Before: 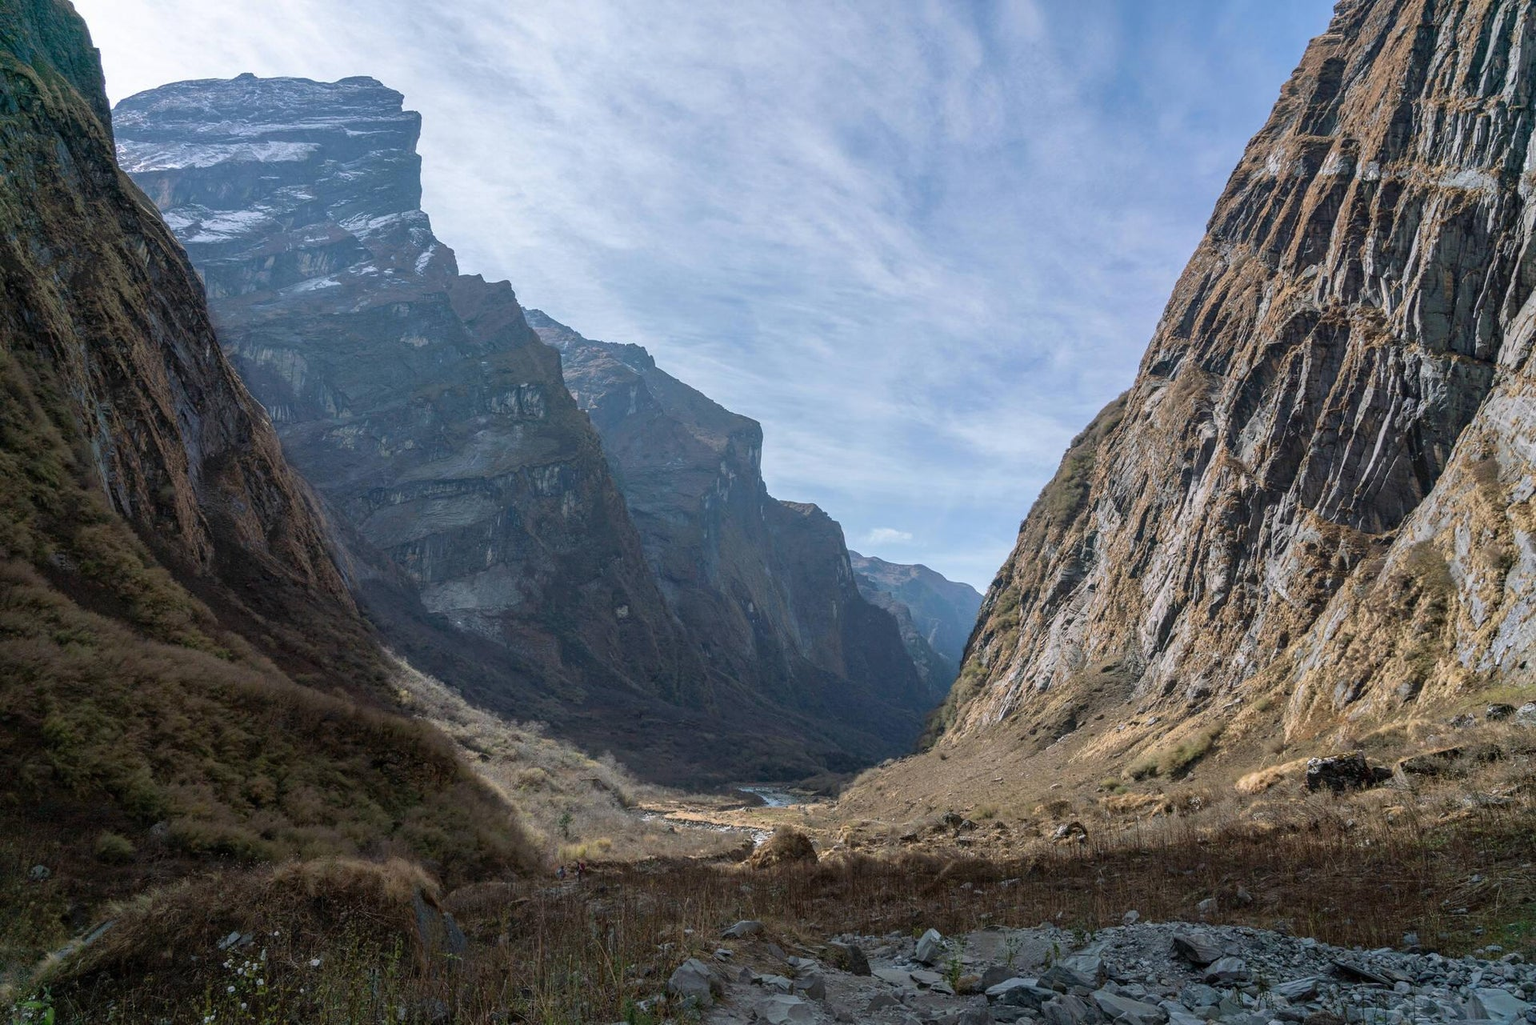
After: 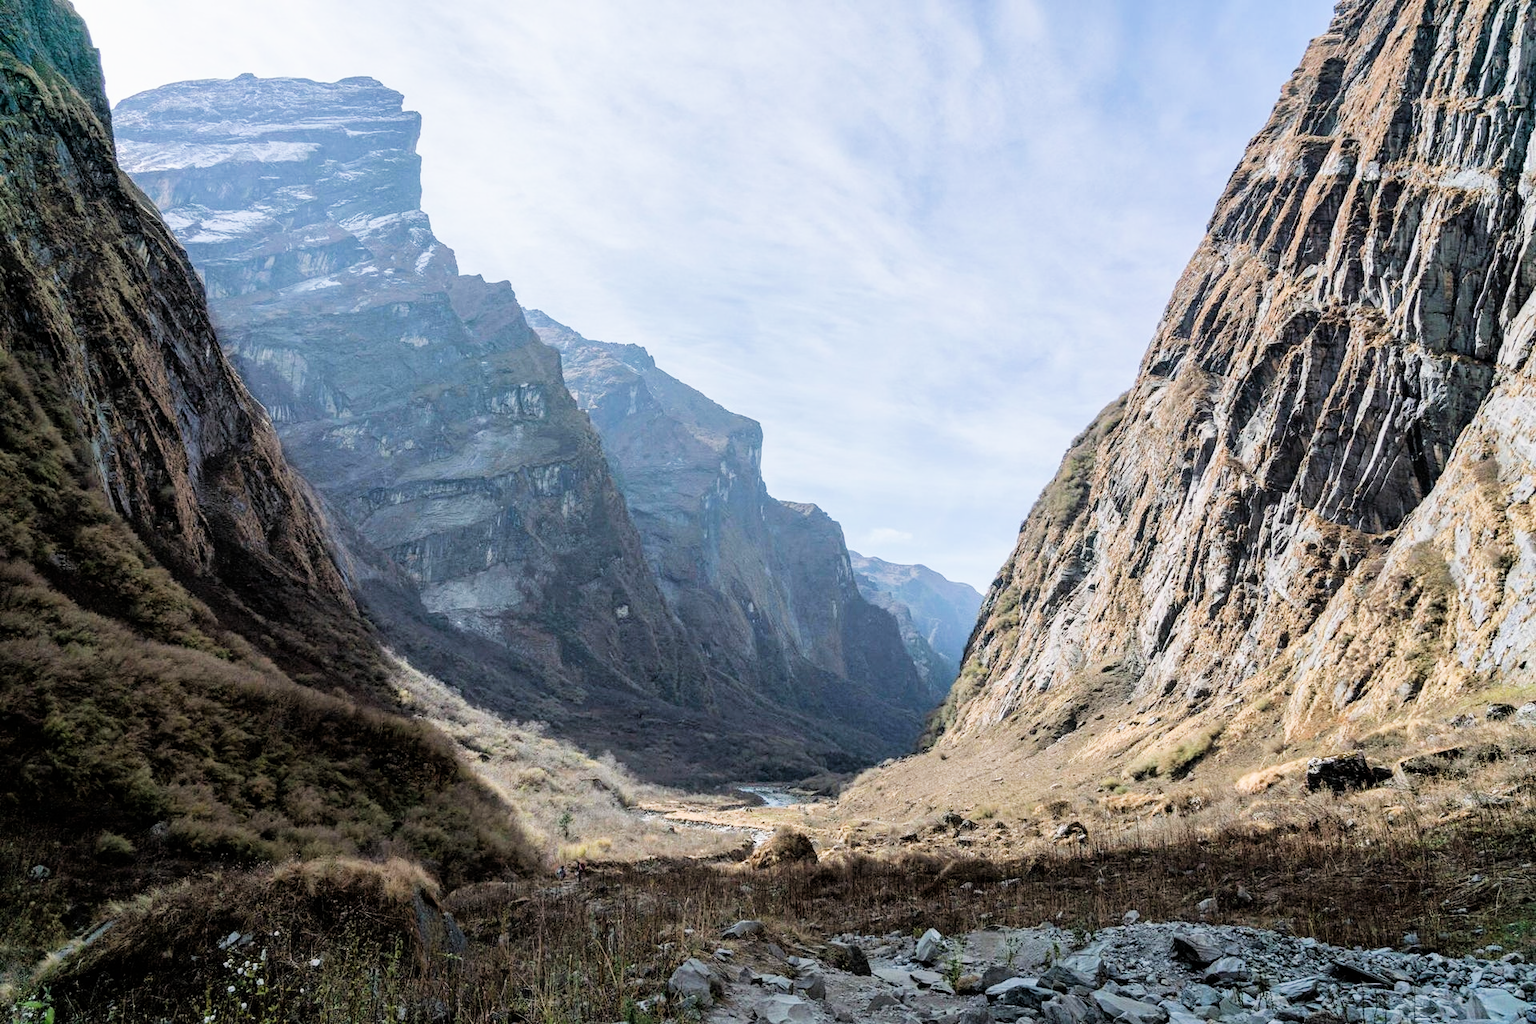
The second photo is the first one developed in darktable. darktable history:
exposure: black level correction 0, exposure 1.1 EV, compensate highlight preservation false
filmic rgb: black relative exposure -5 EV, hardness 2.88, contrast 1.3, highlights saturation mix -30%
